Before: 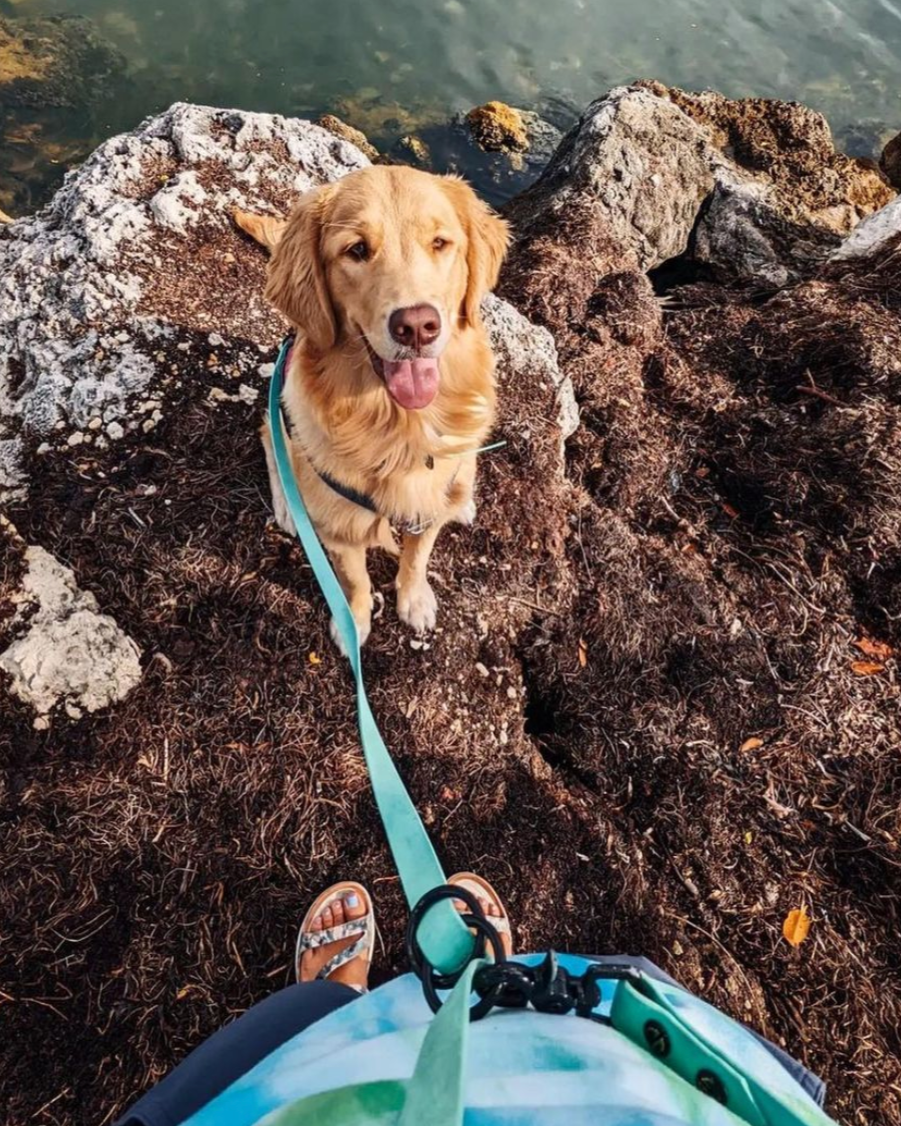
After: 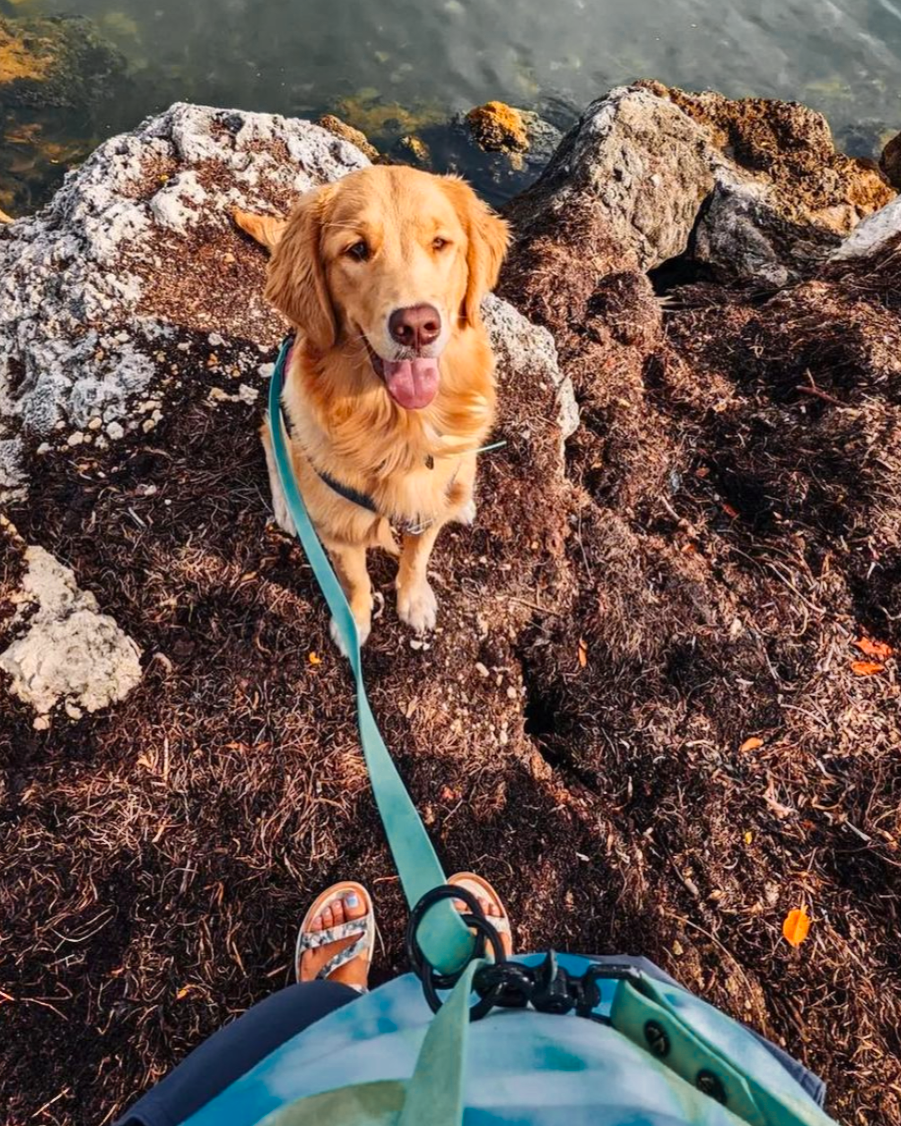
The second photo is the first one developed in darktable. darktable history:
color zones: curves: ch0 [(0, 0.499) (0.143, 0.5) (0.286, 0.5) (0.429, 0.476) (0.571, 0.284) (0.714, 0.243) (0.857, 0.449) (1, 0.499)]; ch1 [(0, 0.532) (0.143, 0.645) (0.286, 0.696) (0.429, 0.211) (0.571, 0.504) (0.714, 0.493) (0.857, 0.495) (1, 0.532)]; ch2 [(0, 0.5) (0.143, 0.5) (0.286, 0.427) (0.429, 0.324) (0.571, 0.5) (0.714, 0.5) (0.857, 0.5) (1, 0.5)]
shadows and highlights: soften with gaussian
